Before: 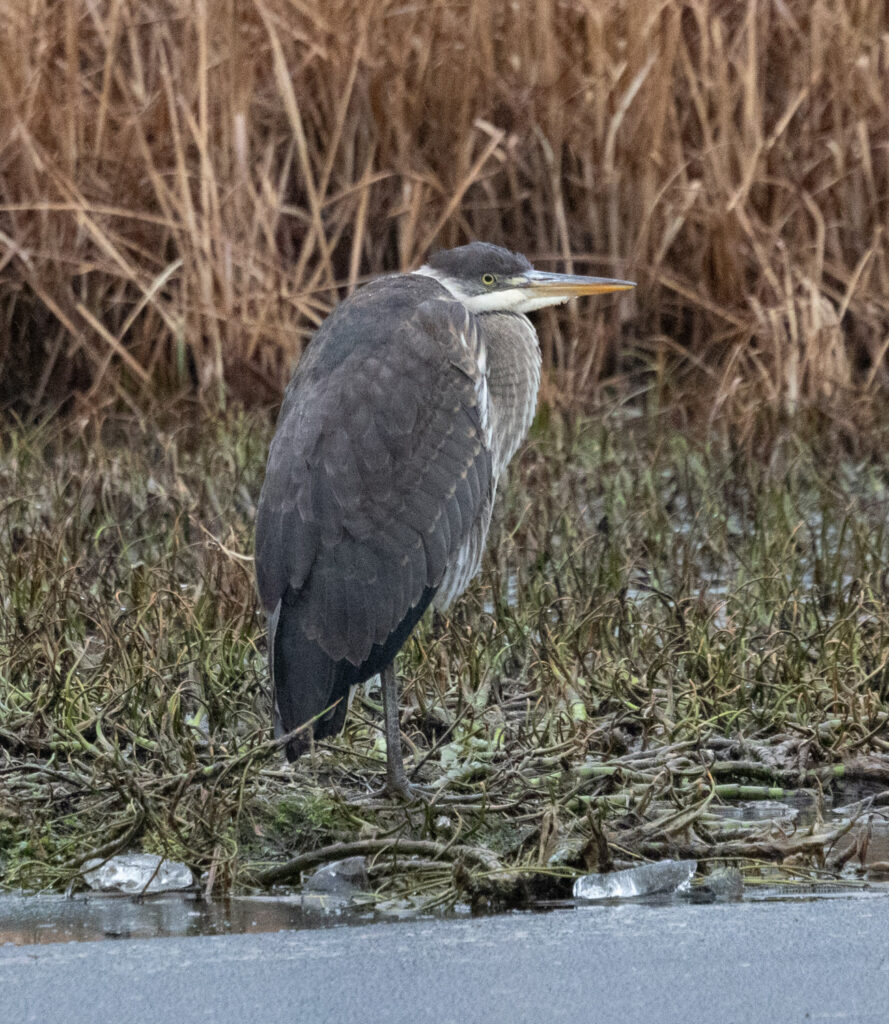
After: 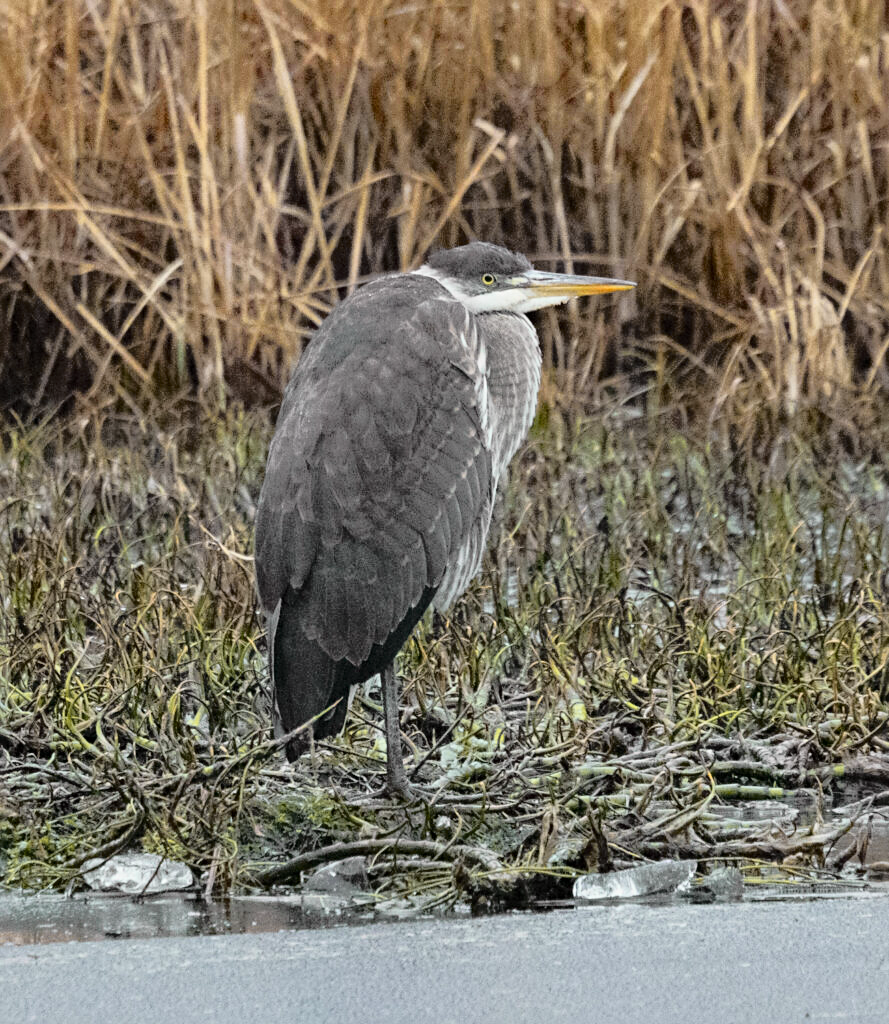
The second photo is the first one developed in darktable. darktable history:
tone curve: curves: ch0 [(0, 0) (0.168, 0.142) (0.359, 0.44) (0.469, 0.544) (0.634, 0.722) (0.858, 0.903) (1, 0.968)]; ch1 [(0, 0) (0.437, 0.453) (0.472, 0.47) (0.502, 0.502) (0.54, 0.534) (0.57, 0.592) (0.618, 0.66) (0.699, 0.749) (0.859, 0.919) (1, 1)]; ch2 [(0, 0) (0.33, 0.301) (0.421, 0.443) (0.476, 0.498) (0.505, 0.503) (0.547, 0.557) (0.586, 0.634) (0.608, 0.676) (1, 1)], color space Lab, independent channels, preserve colors none
sharpen: radius 2.529, amount 0.323
white balance: red 1, blue 1
